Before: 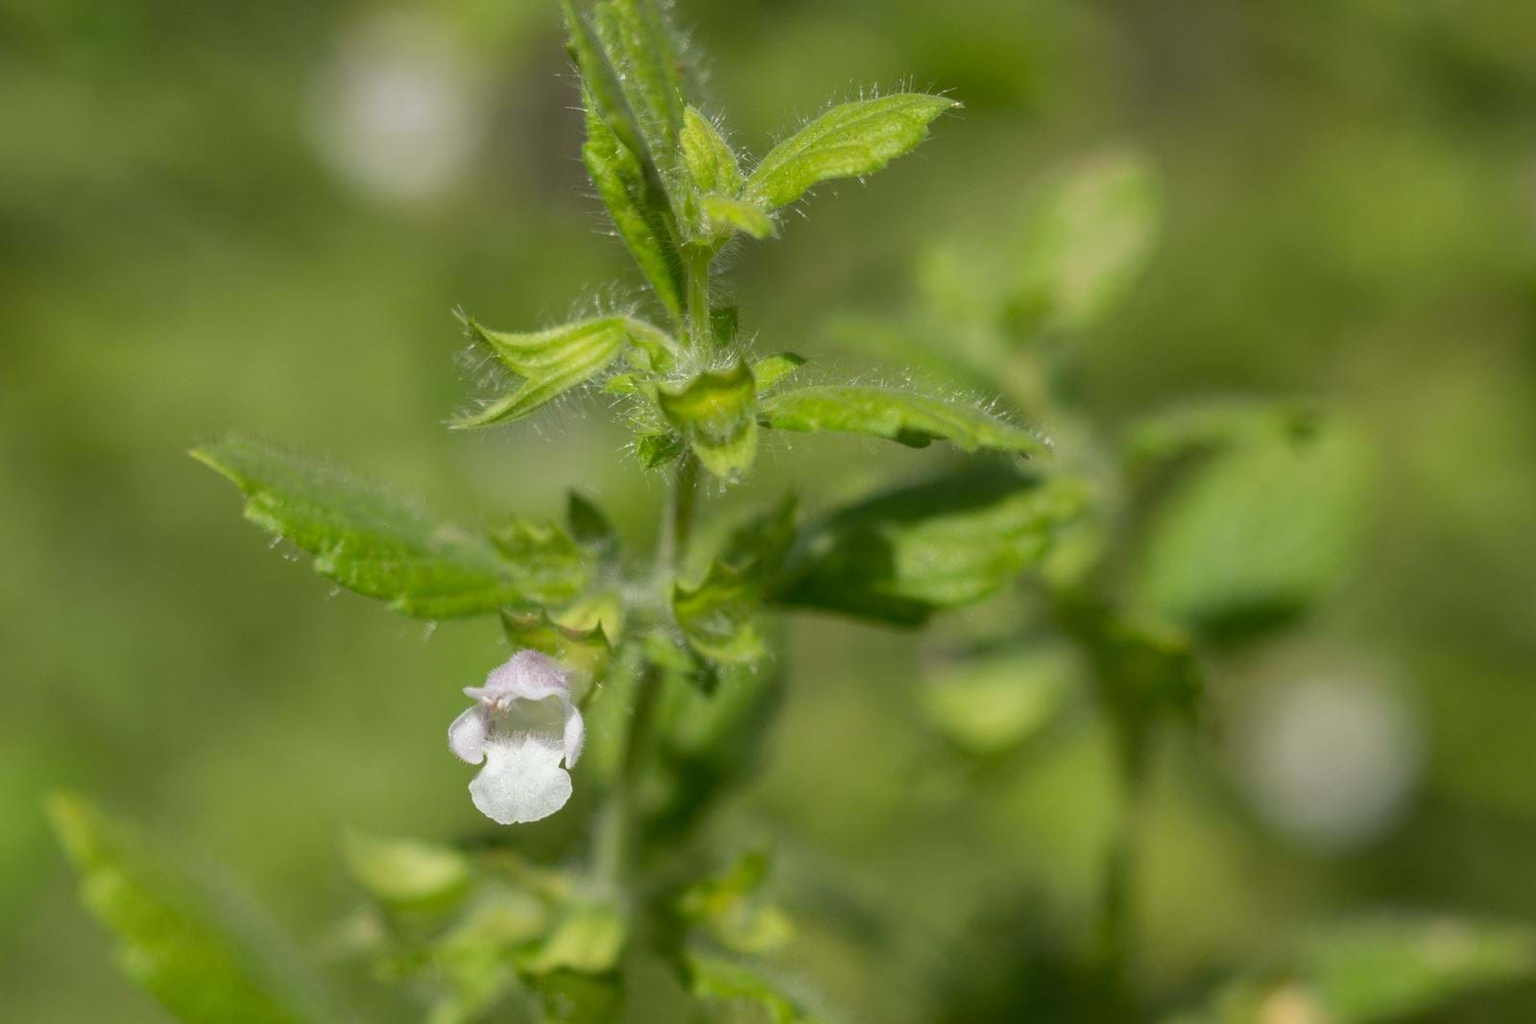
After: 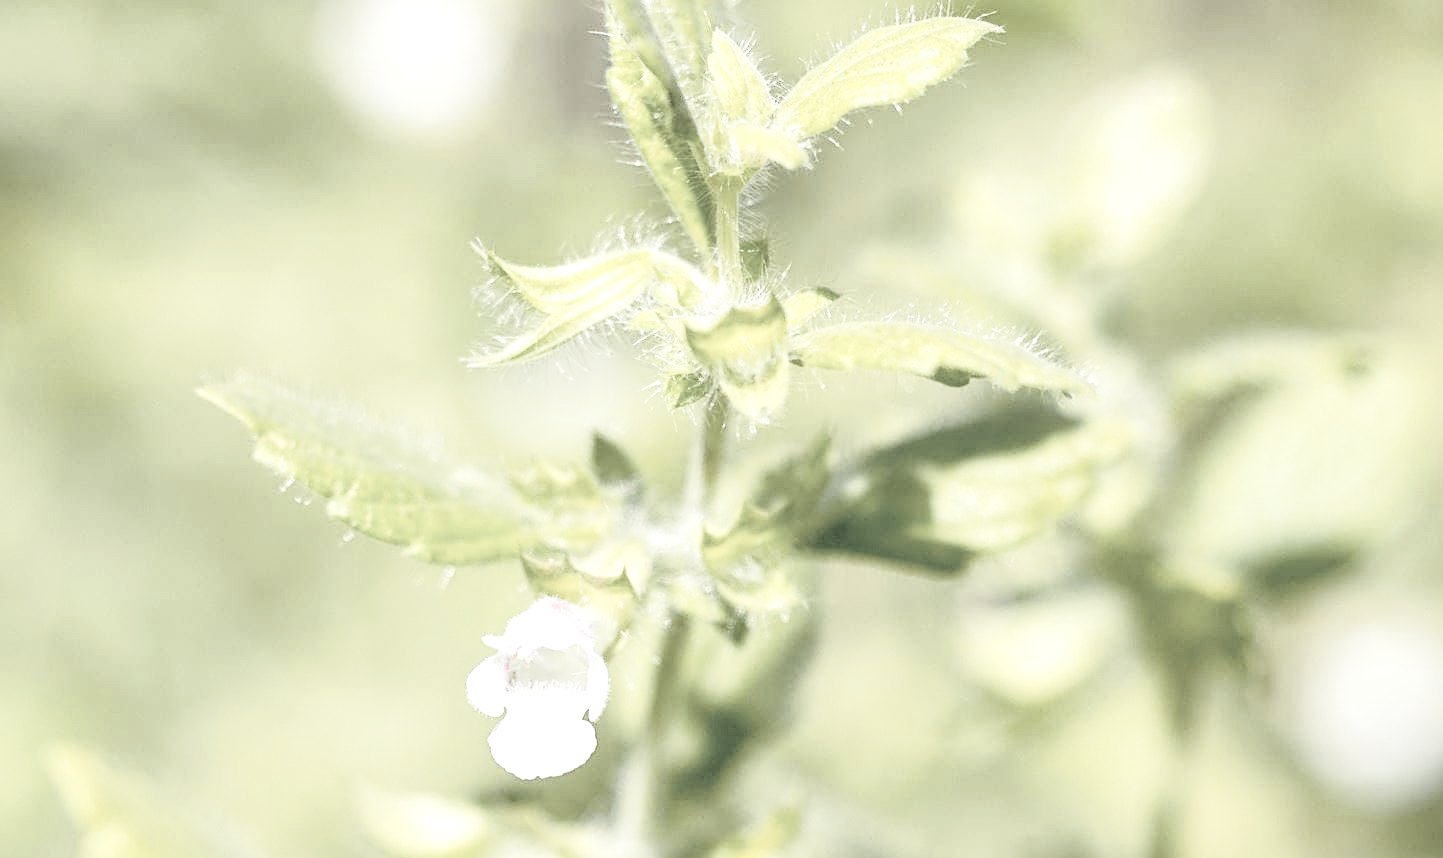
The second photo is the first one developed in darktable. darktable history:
sharpen: on, module defaults
crop: top 7.511%, right 9.768%, bottom 12.017%
base curve: curves: ch0 [(0, 0) (0.028, 0.03) (0.121, 0.232) (0.46, 0.748) (0.859, 0.968) (1, 1)], preserve colors none
exposure: black level correction 0.001, exposure 1.398 EV, compensate exposure bias true, compensate highlight preservation false
color zones: curves: ch1 [(0, 0.831) (0.08, 0.771) (0.157, 0.268) (0.241, 0.207) (0.562, -0.005) (0.714, -0.013) (0.876, 0.01) (1, 0.831)]
